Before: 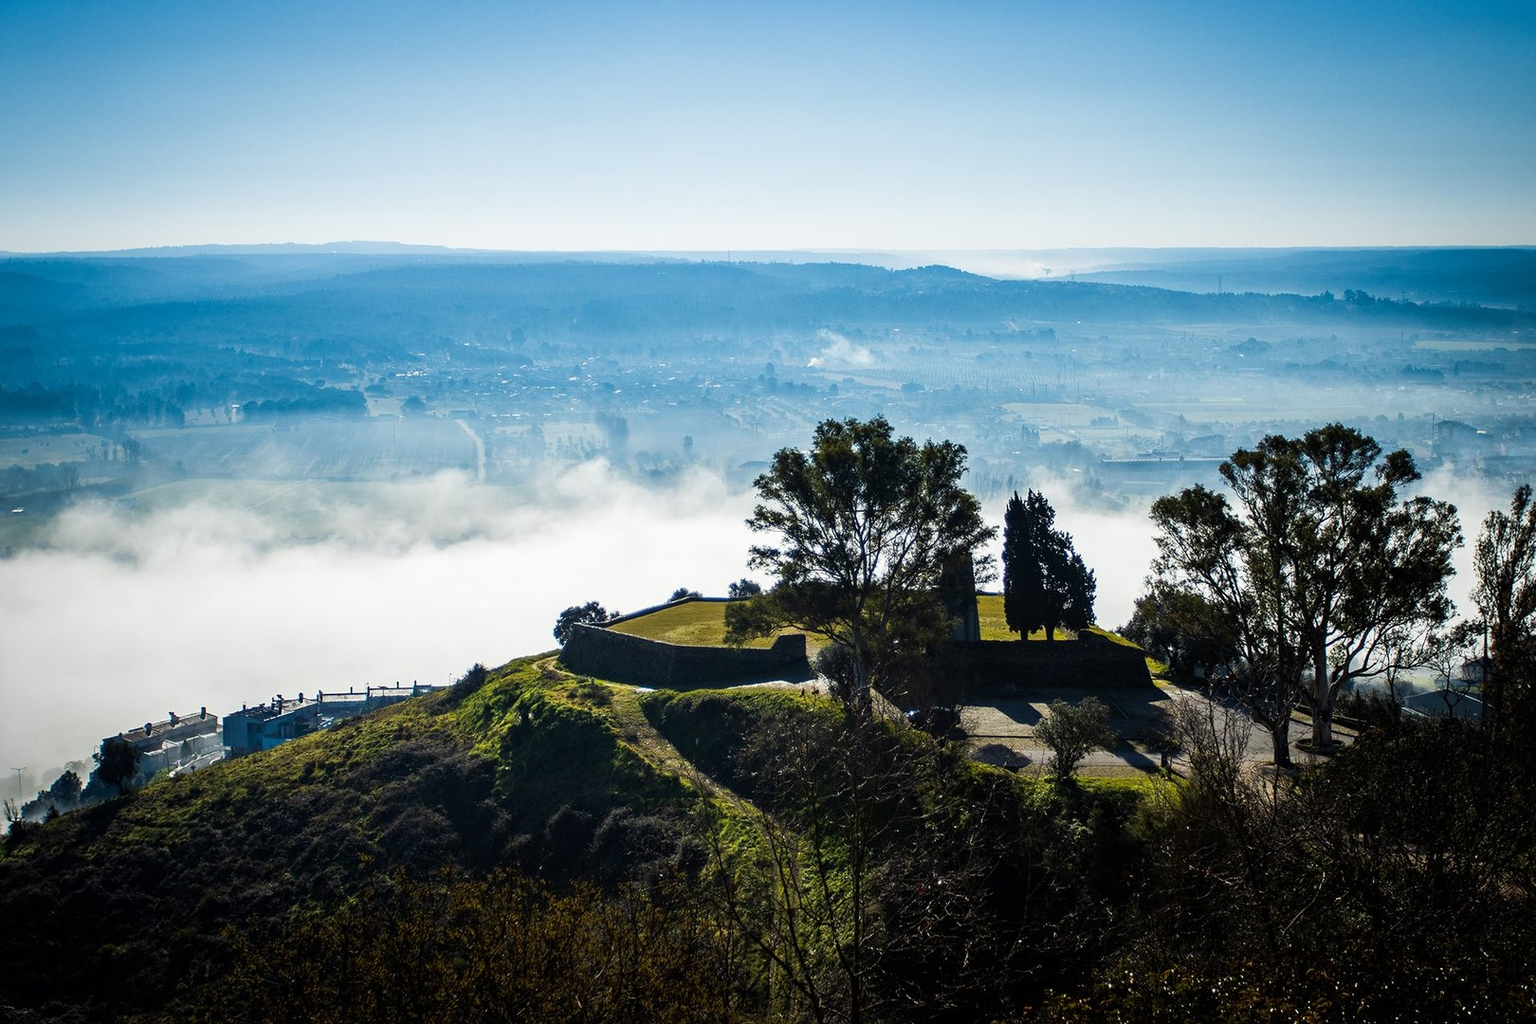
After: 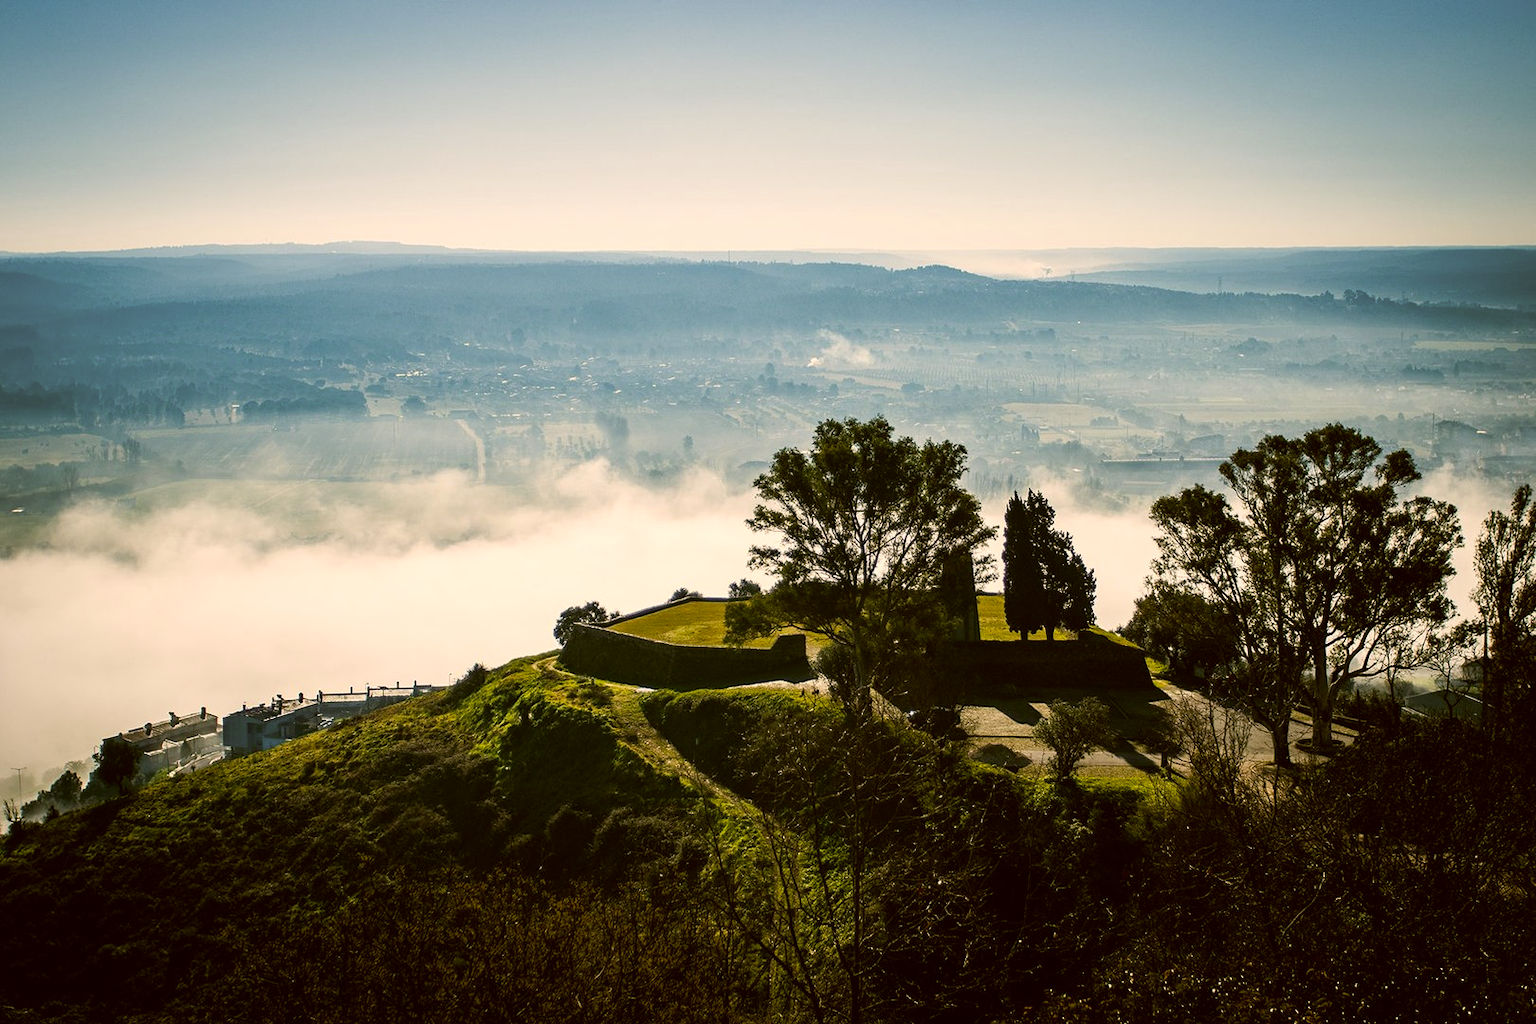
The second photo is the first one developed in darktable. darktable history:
color correction: highlights a* 8.27, highlights b* 15.18, shadows a* -0.442, shadows b* 27.2
